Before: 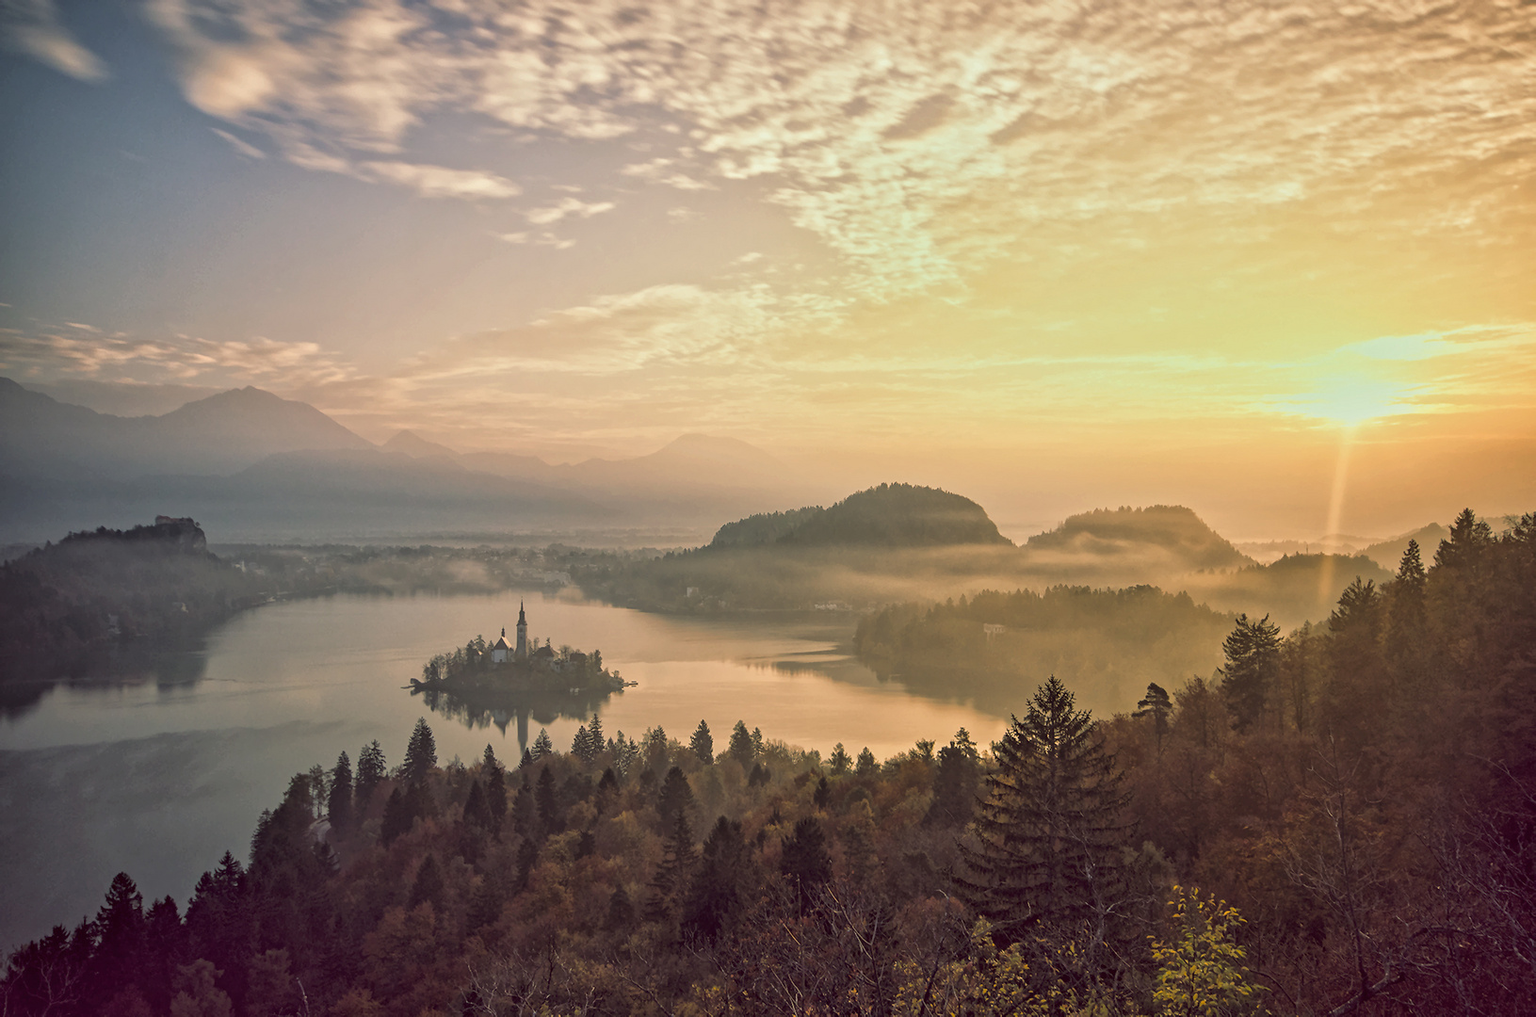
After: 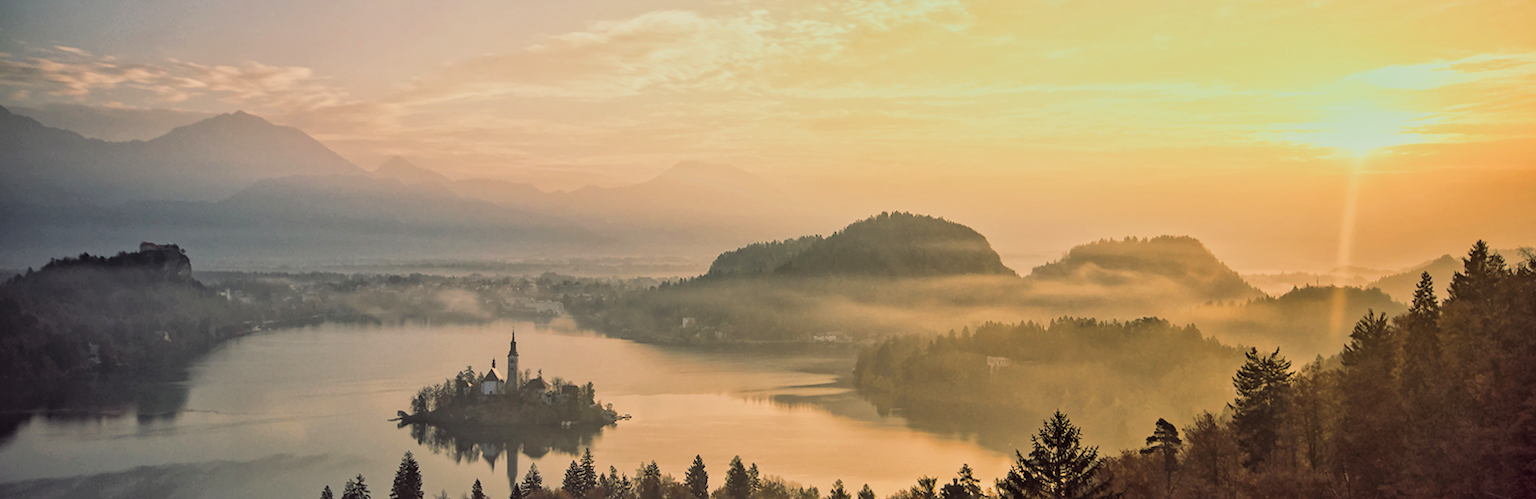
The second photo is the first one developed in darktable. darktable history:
crop and rotate: top 26.056%, bottom 25.543%
filmic rgb: black relative exposure -7.5 EV, white relative exposure 5 EV, hardness 3.31, contrast 1.3, contrast in shadows safe
rotate and perspective: rotation 0.226°, lens shift (vertical) -0.042, crop left 0.023, crop right 0.982, crop top 0.006, crop bottom 0.994
exposure: black level correction 0.001, exposure 0.14 EV, compensate highlight preservation false
color contrast: green-magenta contrast 1.2, blue-yellow contrast 1.2
